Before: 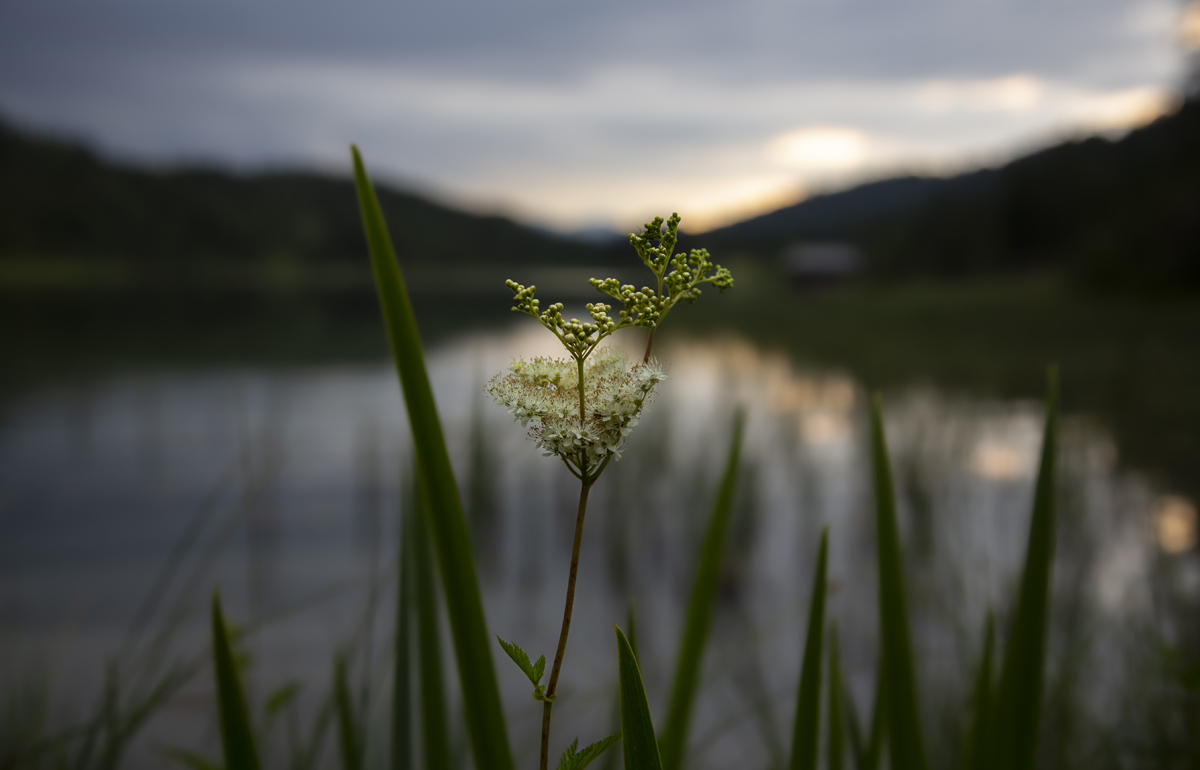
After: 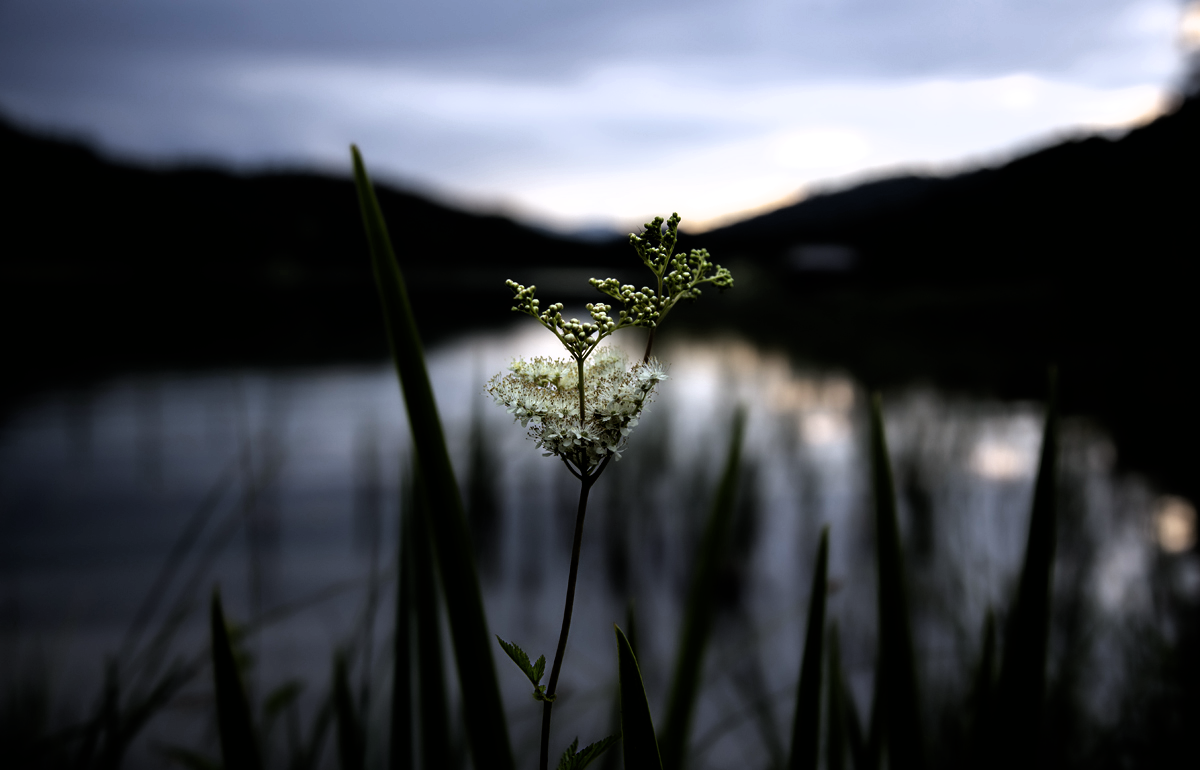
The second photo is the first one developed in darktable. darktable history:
filmic rgb: black relative exposure -8.28 EV, white relative exposure 2.22 EV, hardness 7.17, latitude 86.67%, contrast 1.709, highlights saturation mix -4.35%, shadows ↔ highlights balance -1.89%
color calibration: illuminant as shot in camera, x 0.37, y 0.382, temperature 4319.37 K
